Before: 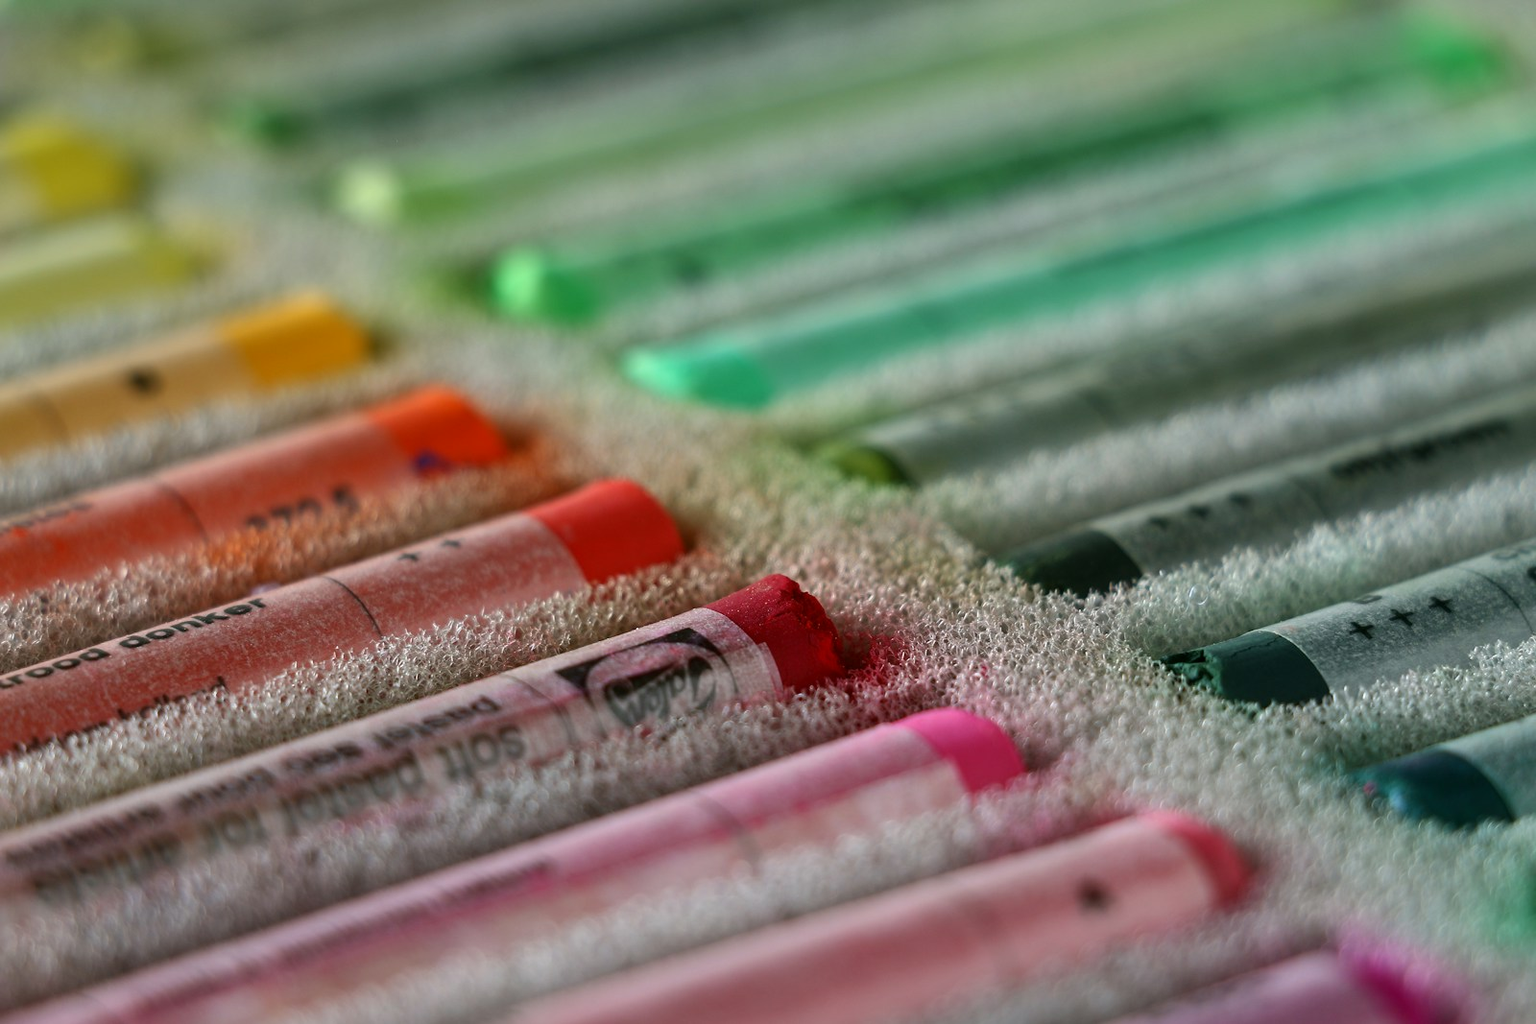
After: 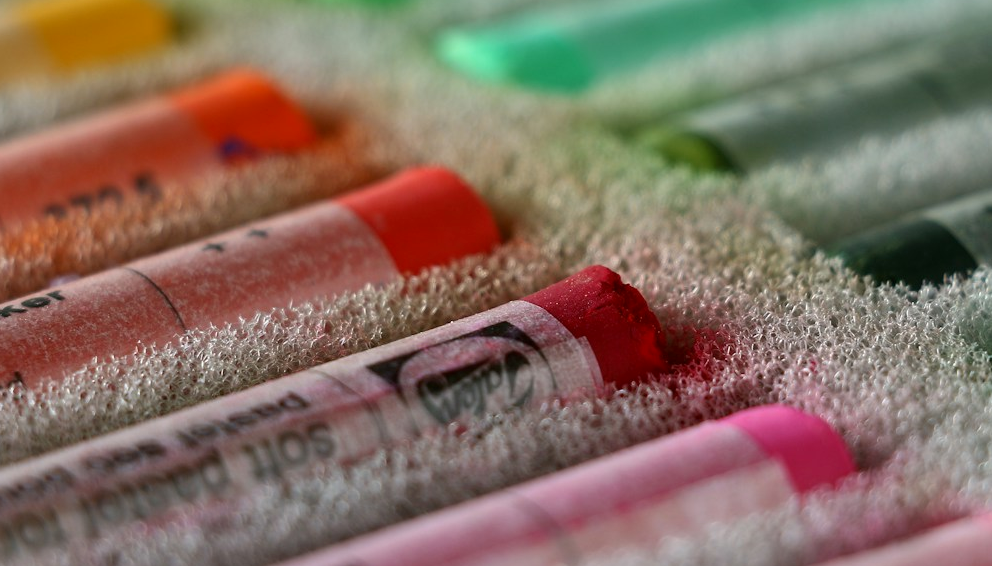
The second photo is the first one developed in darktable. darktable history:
exposure: black level correction 0.001, compensate highlight preservation false
crop: left 13.312%, top 31.28%, right 24.627%, bottom 15.582%
